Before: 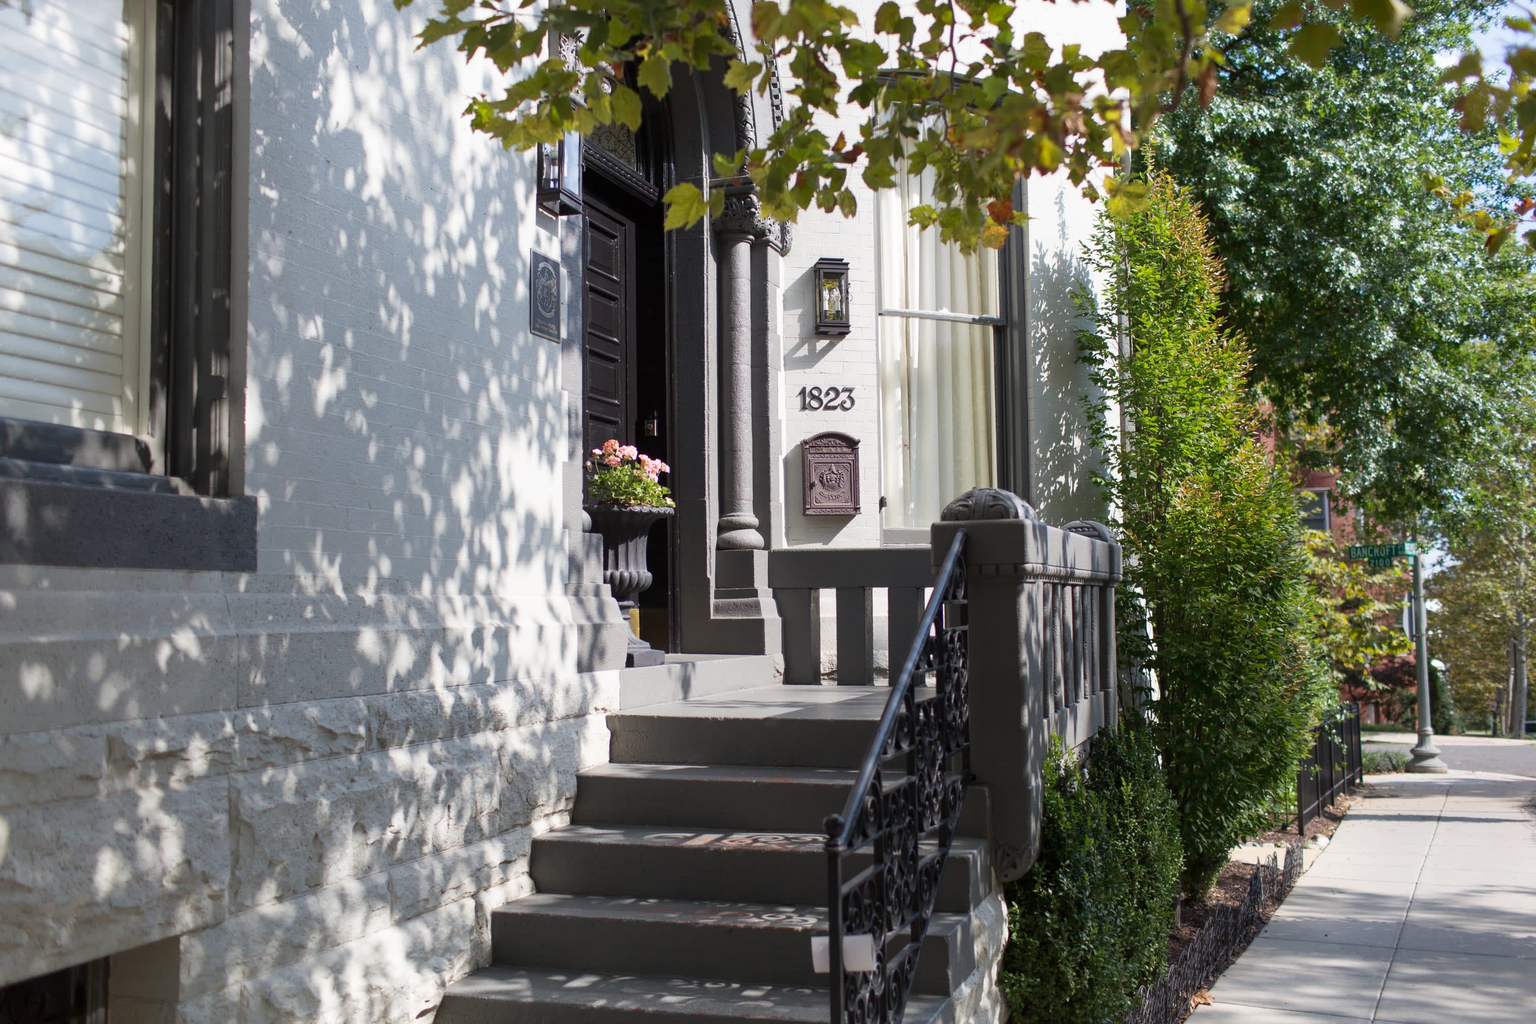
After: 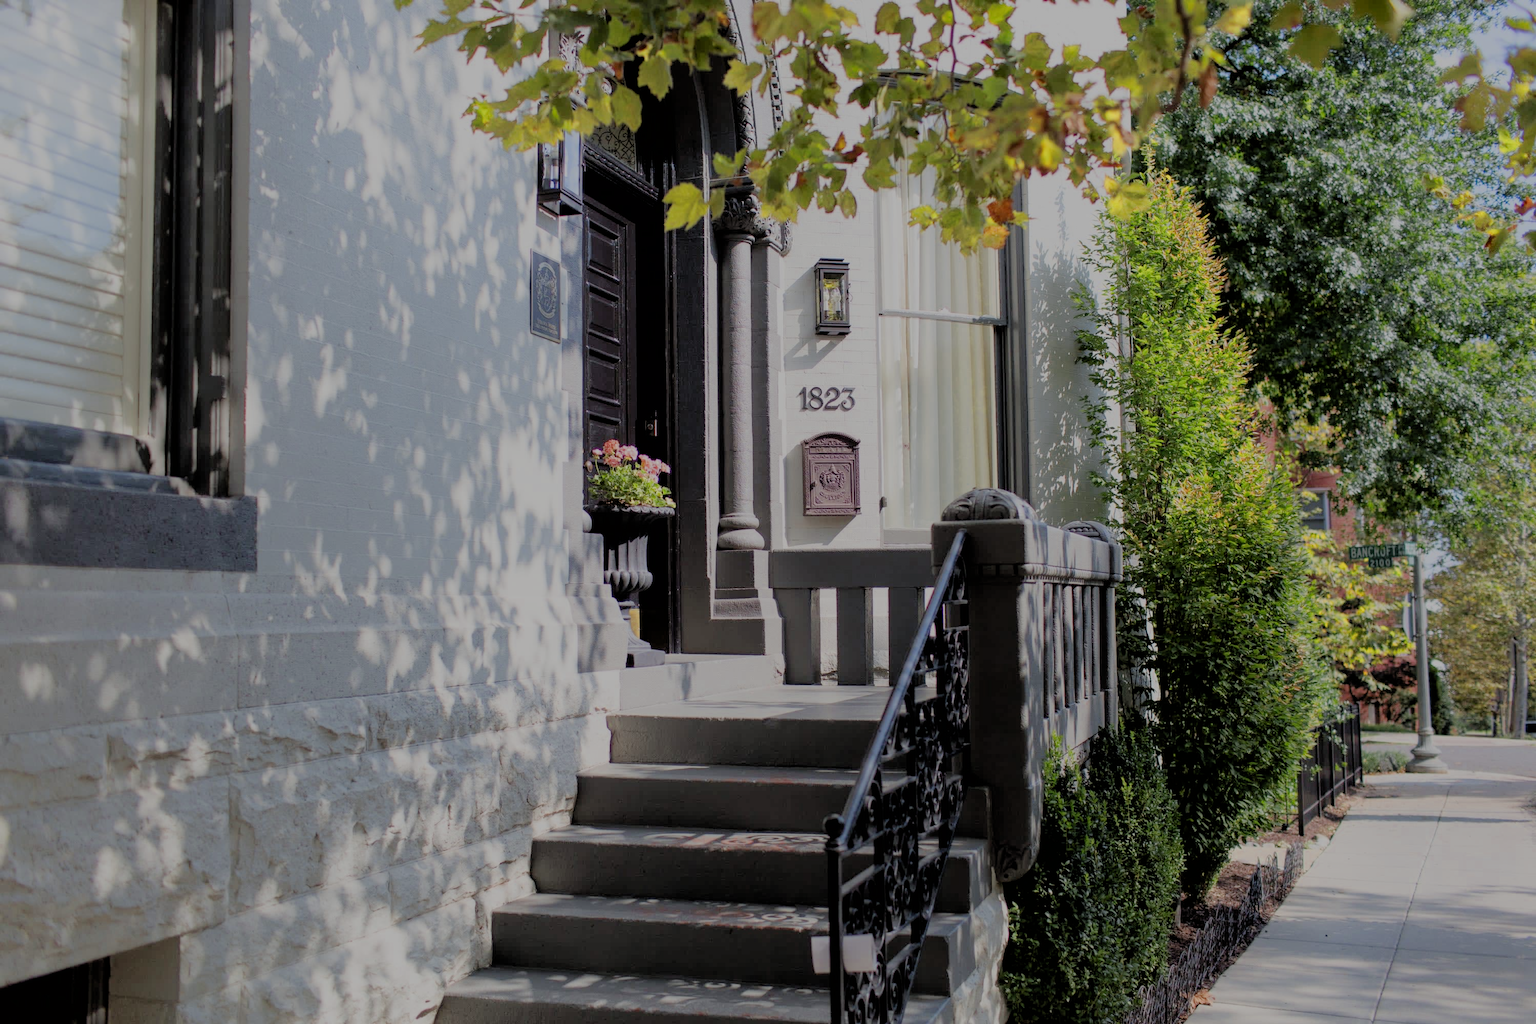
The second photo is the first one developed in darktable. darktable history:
filmic rgb: black relative exposure -4.42 EV, white relative exposure 6.58 EV, hardness 1.85, contrast 0.5
color zones: curves: ch0 [(0.004, 0.305) (0.261, 0.623) (0.389, 0.399) (0.708, 0.571) (0.947, 0.34)]; ch1 [(0.025, 0.645) (0.229, 0.584) (0.326, 0.551) (0.484, 0.262) (0.757, 0.643)]
